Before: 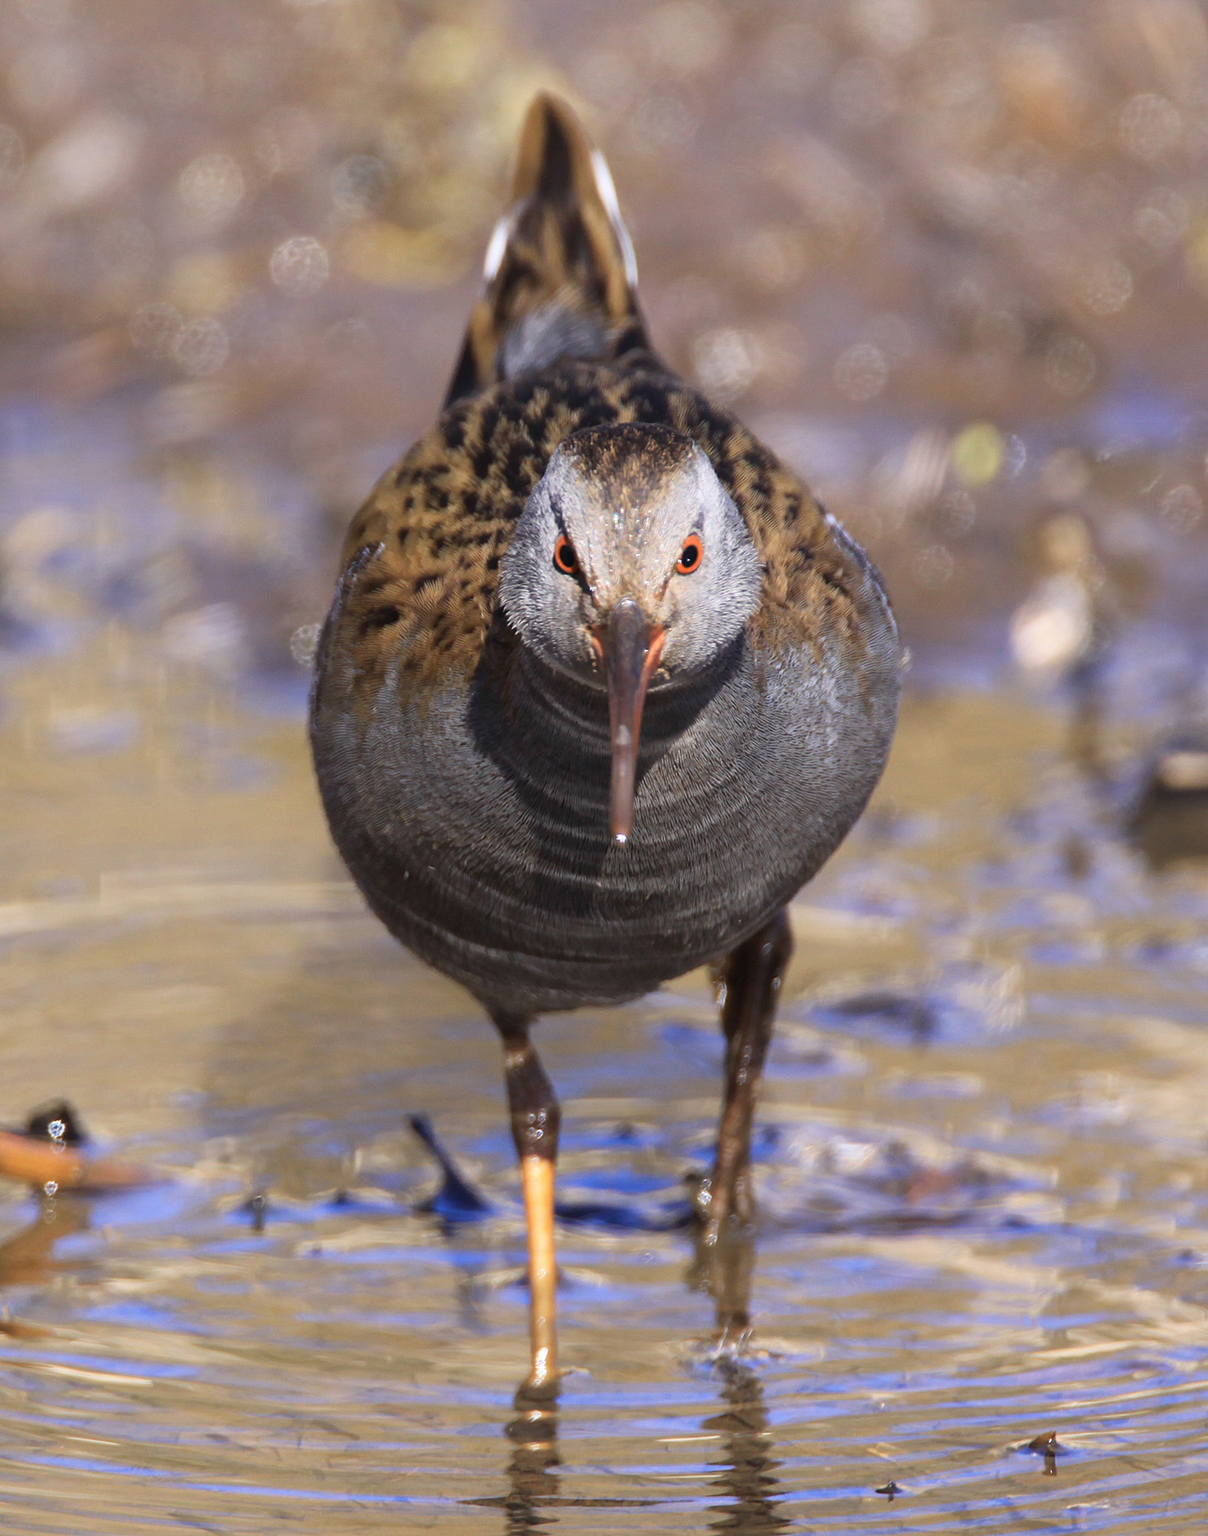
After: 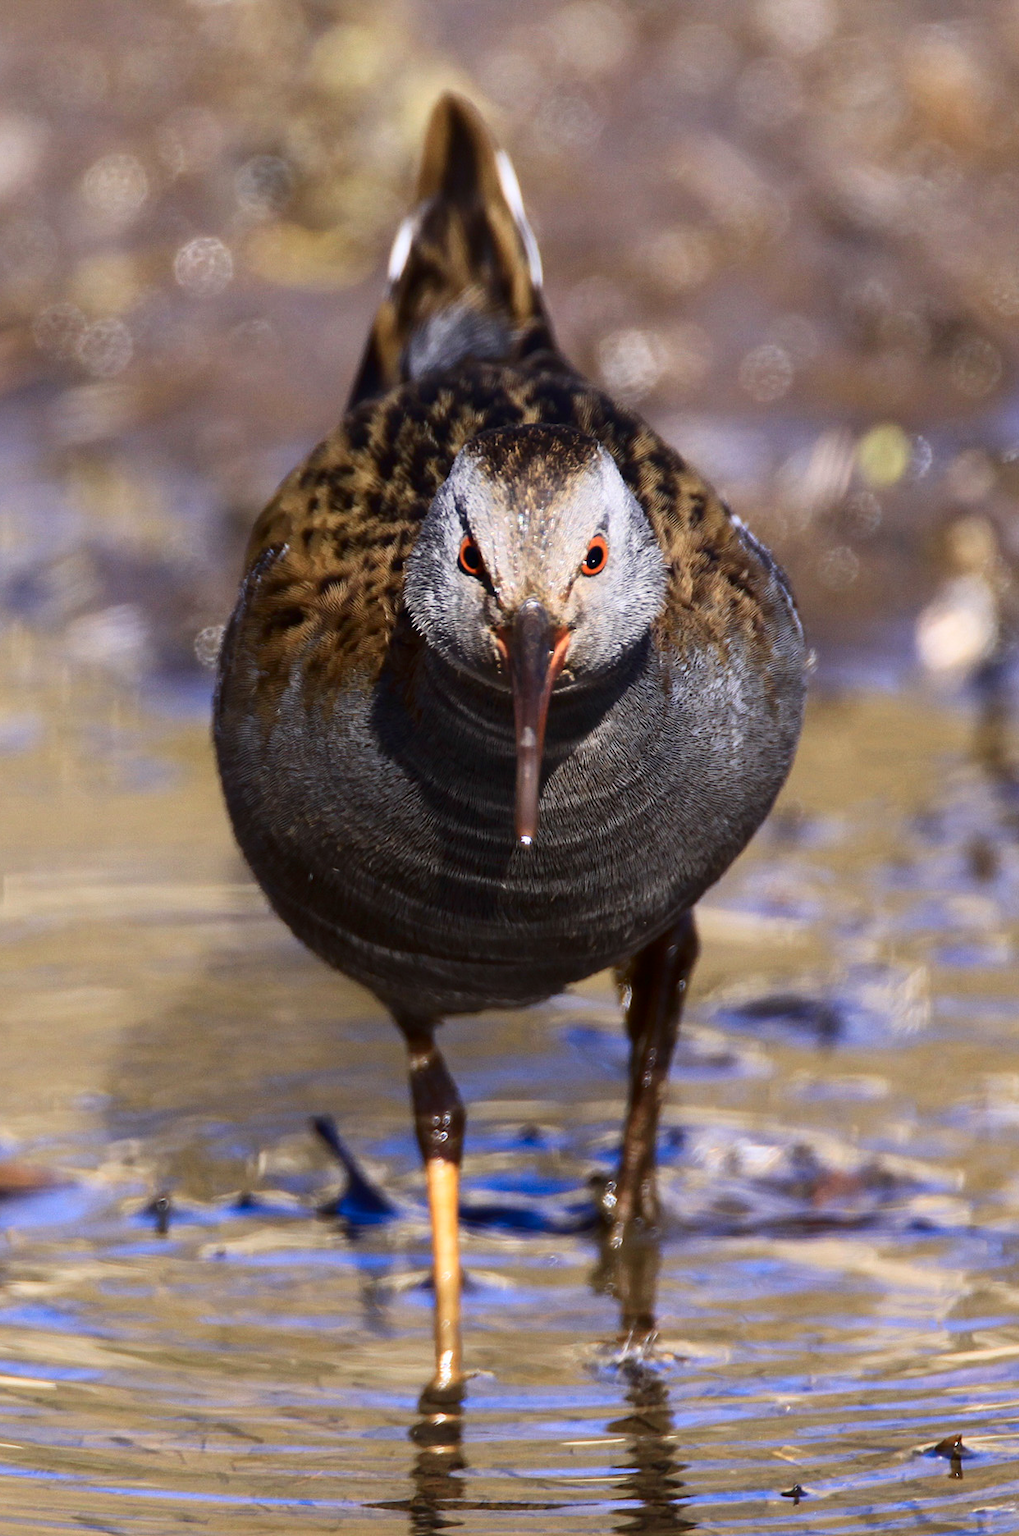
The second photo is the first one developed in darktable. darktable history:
contrast brightness saturation: contrast 0.2, brightness -0.11, saturation 0.1
crop: left 8.026%, right 7.374%
